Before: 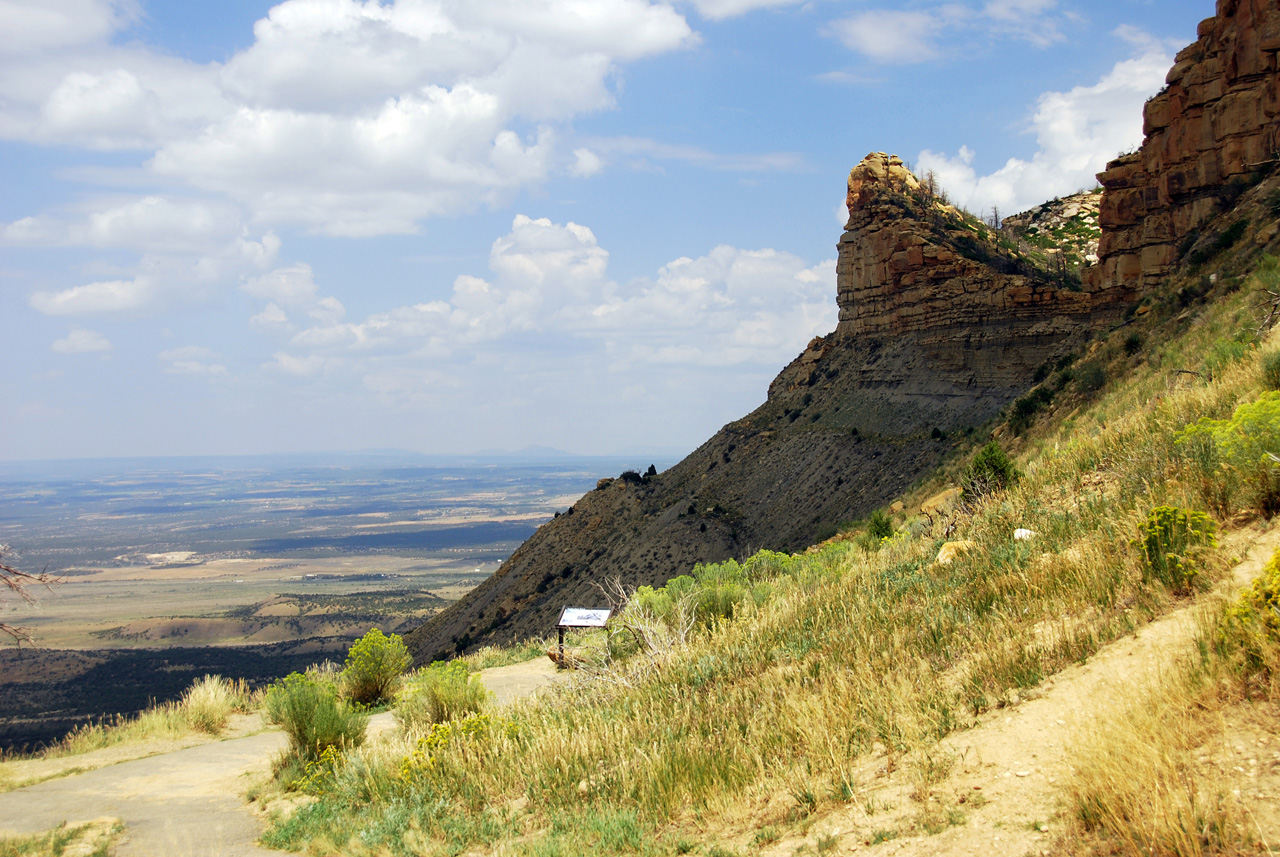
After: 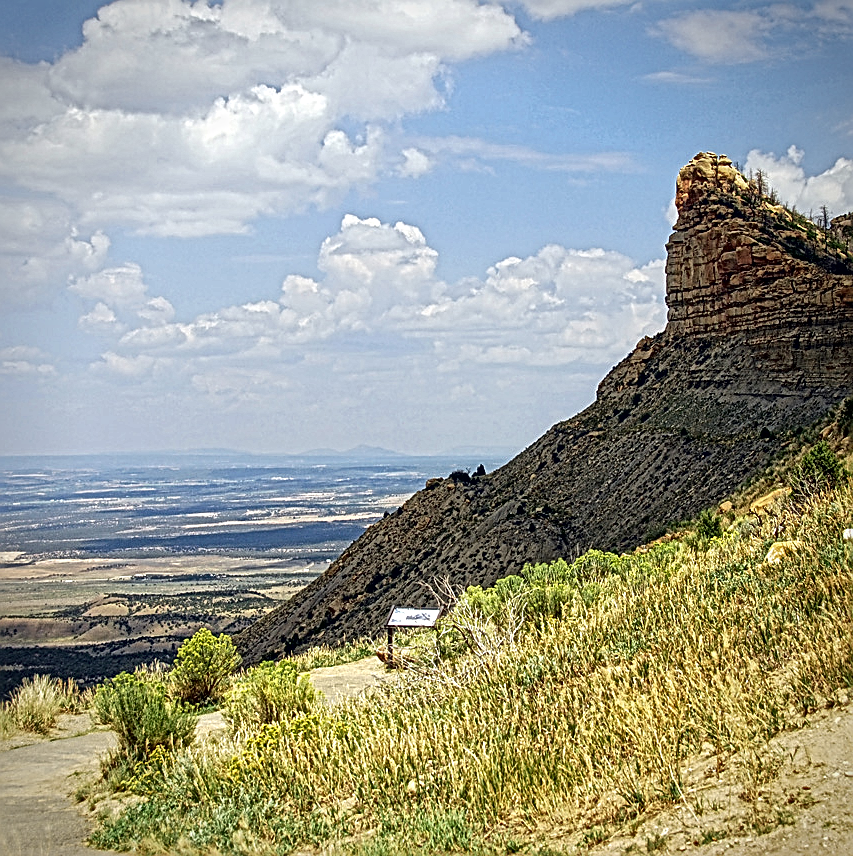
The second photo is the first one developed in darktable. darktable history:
crop and rotate: left 13.415%, right 19.901%
tone equalizer: edges refinement/feathering 500, mask exposure compensation -1.57 EV, preserve details no
vignetting: saturation -0.034, unbound false
sharpen: on, module defaults
local contrast: mode bilateral grid, contrast 19, coarseness 4, detail 298%, midtone range 0.2
